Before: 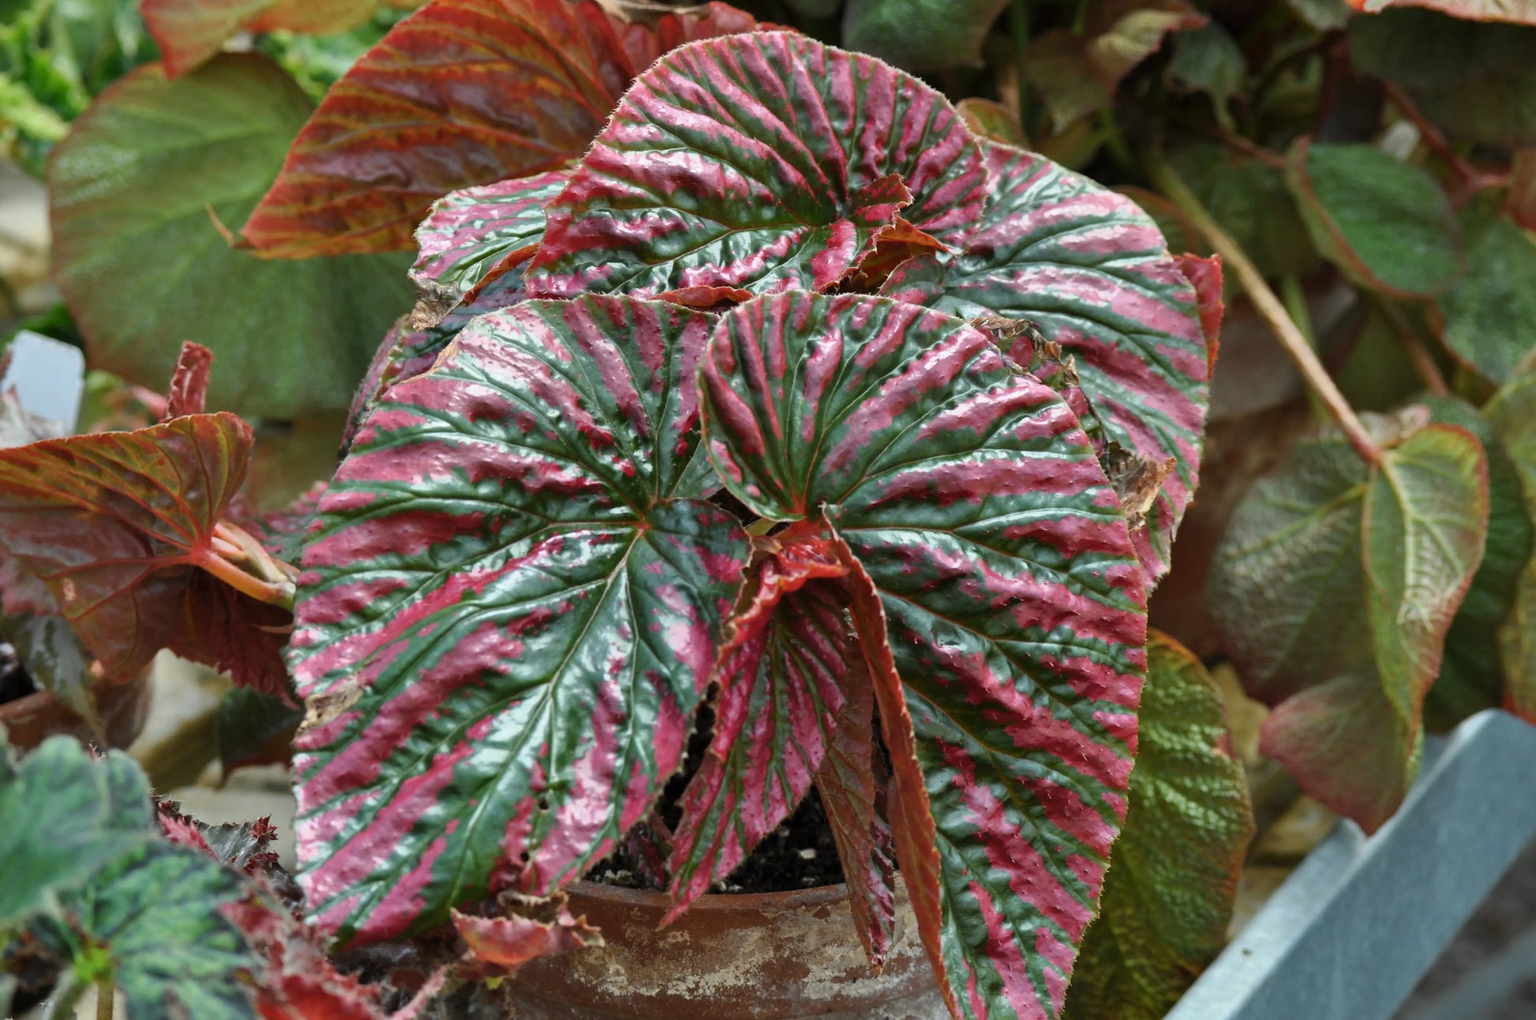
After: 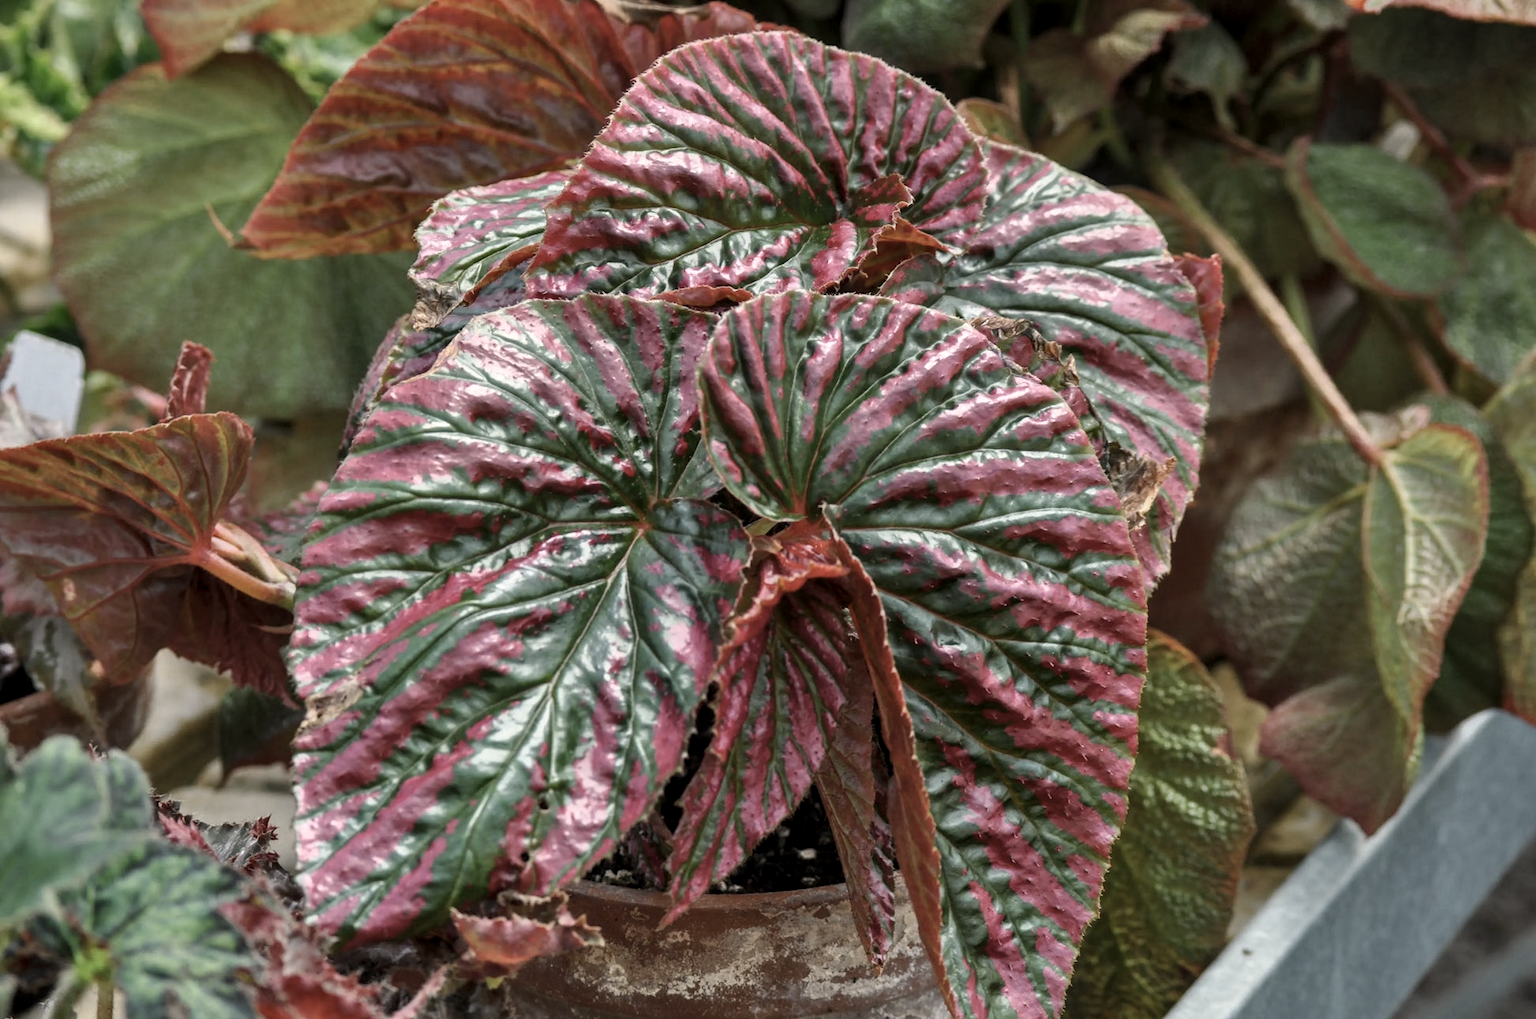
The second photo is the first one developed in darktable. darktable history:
local contrast: on, module defaults
color correction: highlights a* 5.59, highlights b* 5.24, saturation 0.68
